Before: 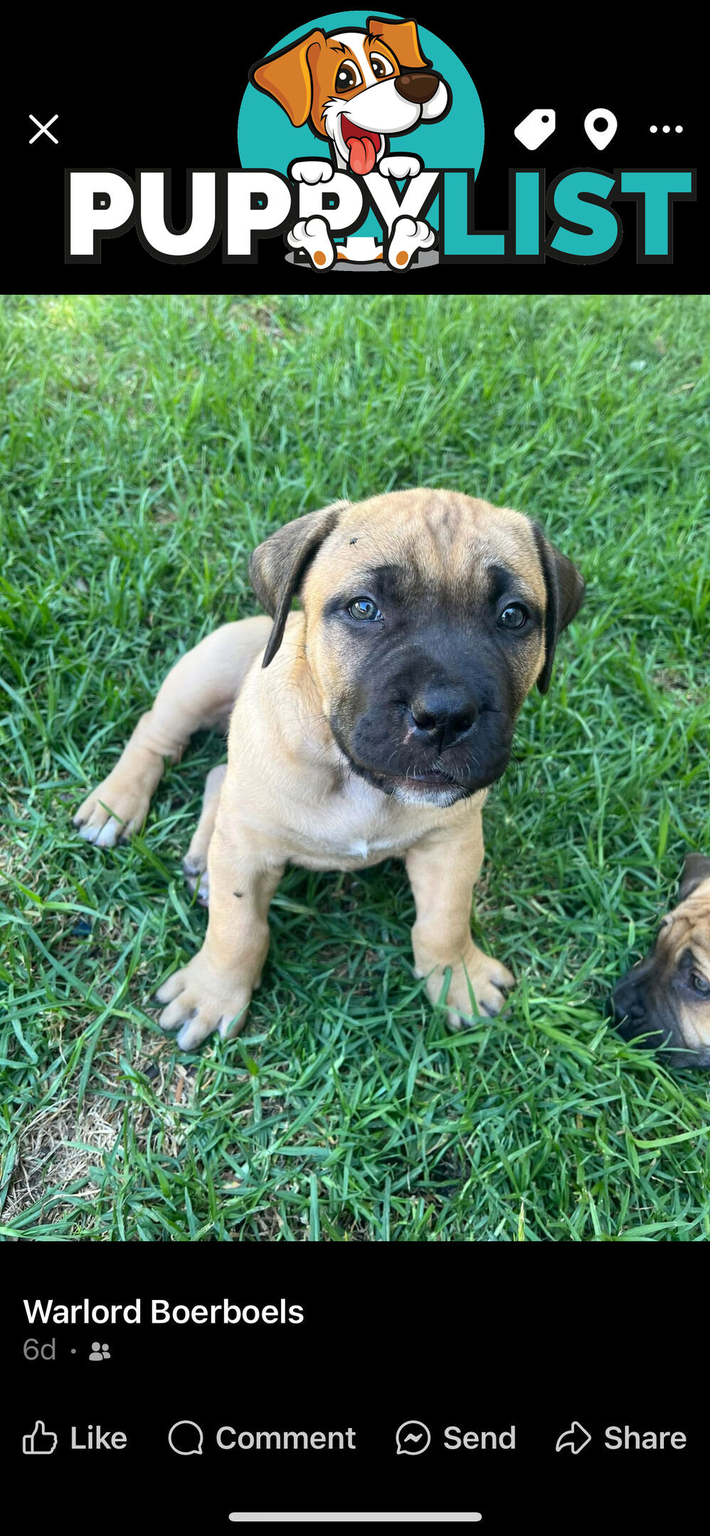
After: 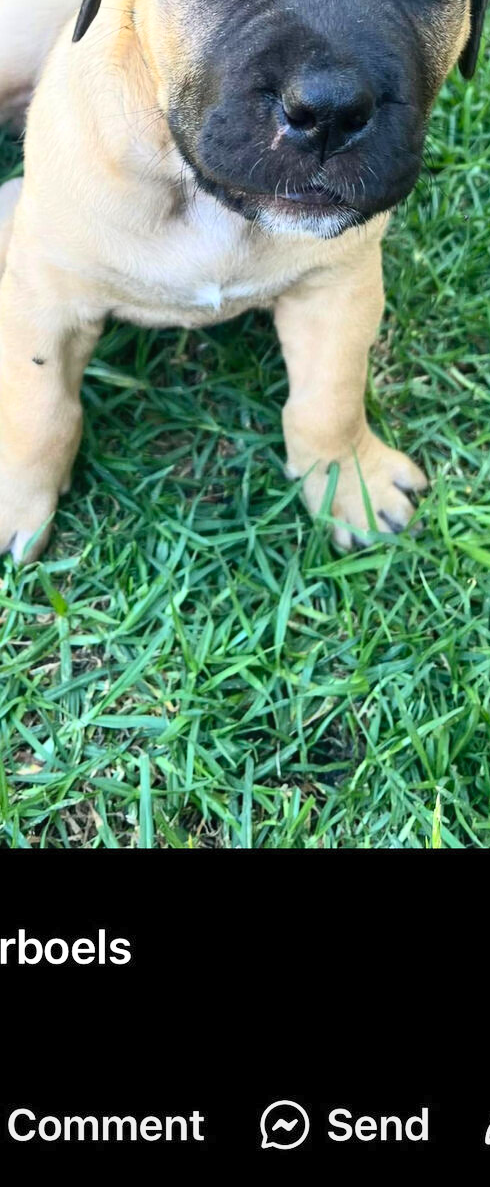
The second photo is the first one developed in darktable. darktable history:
crop: left 29.686%, top 41.557%, right 21.167%, bottom 3.479%
shadows and highlights: shadows 36.77, highlights -27.96, highlights color adjustment 0.628%, soften with gaussian
contrast brightness saturation: contrast 0.196, brightness 0.146, saturation 0.149
